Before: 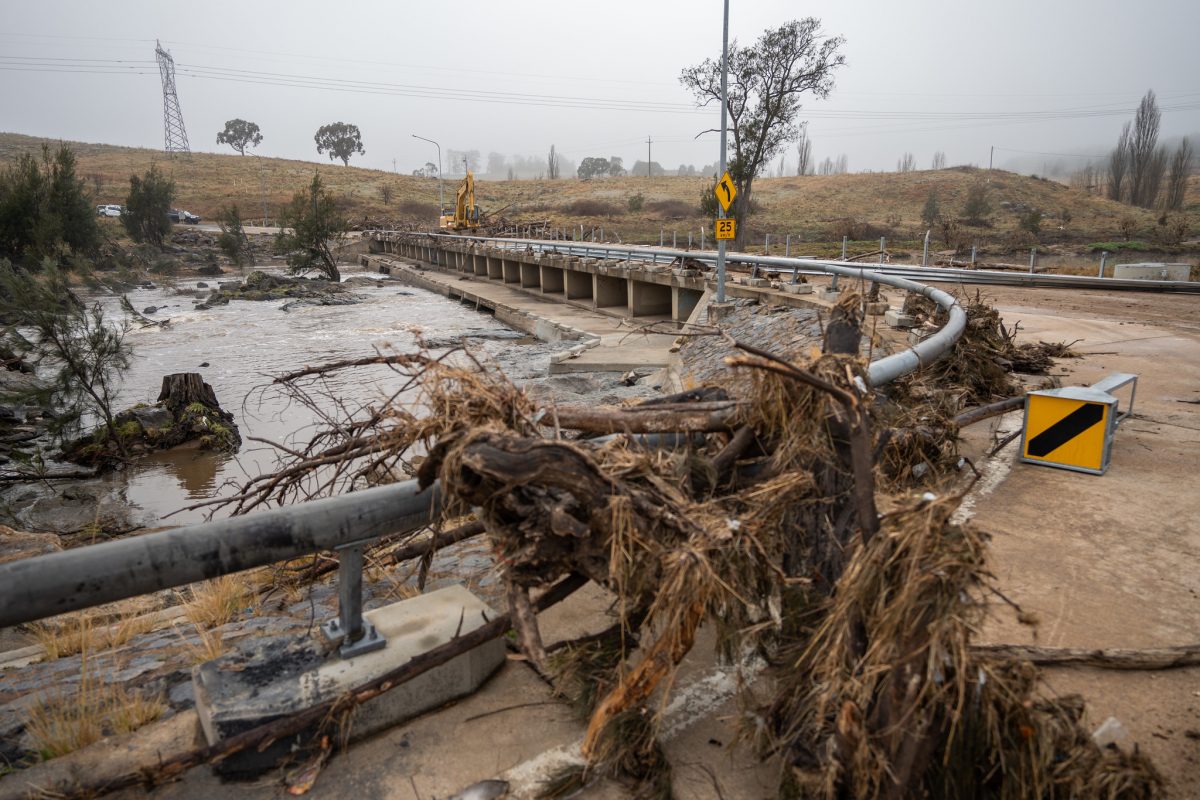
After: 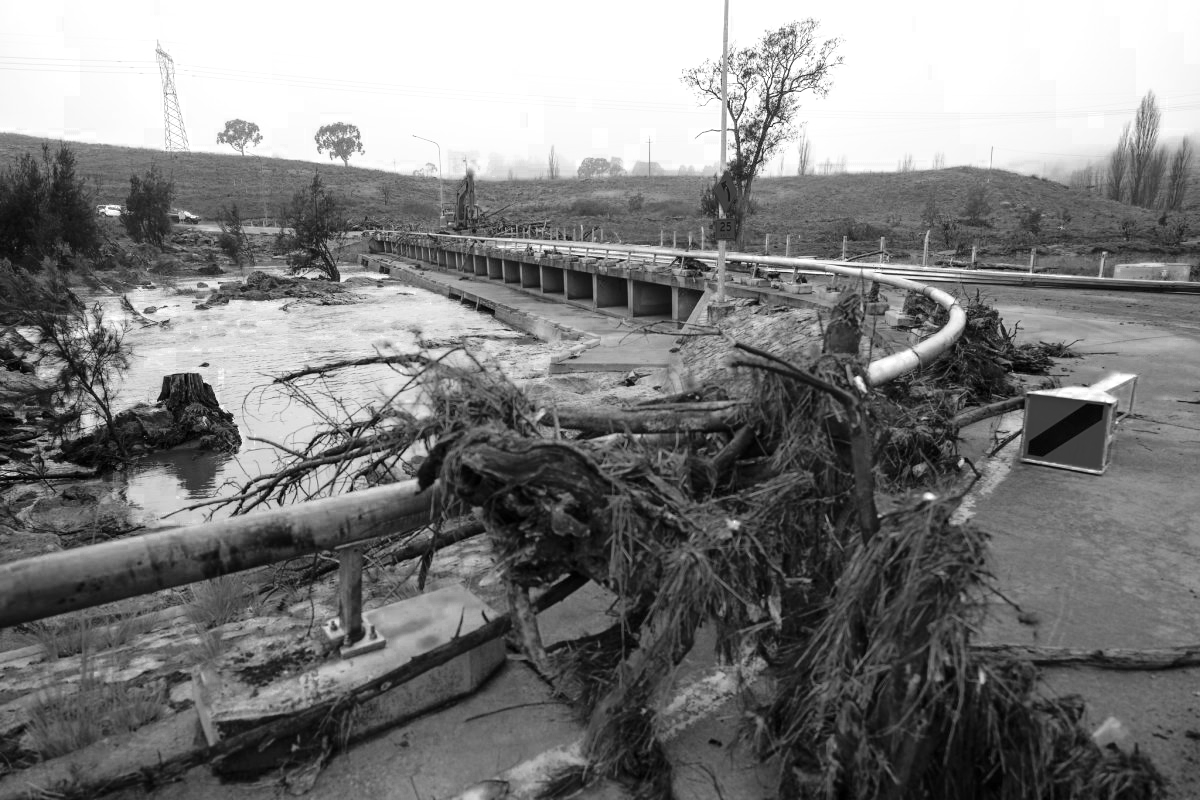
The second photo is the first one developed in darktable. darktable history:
color zones: curves: ch0 [(0.287, 0.048) (0.493, 0.484) (0.737, 0.816)]; ch1 [(0, 0) (0.143, 0) (0.286, 0) (0.429, 0) (0.571, 0) (0.714, 0) (0.857, 0)]
base curve: curves: ch0 [(0, 0) (0.028, 0.03) (0.121, 0.232) (0.46, 0.748) (0.859, 0.968) (1, 1)]
